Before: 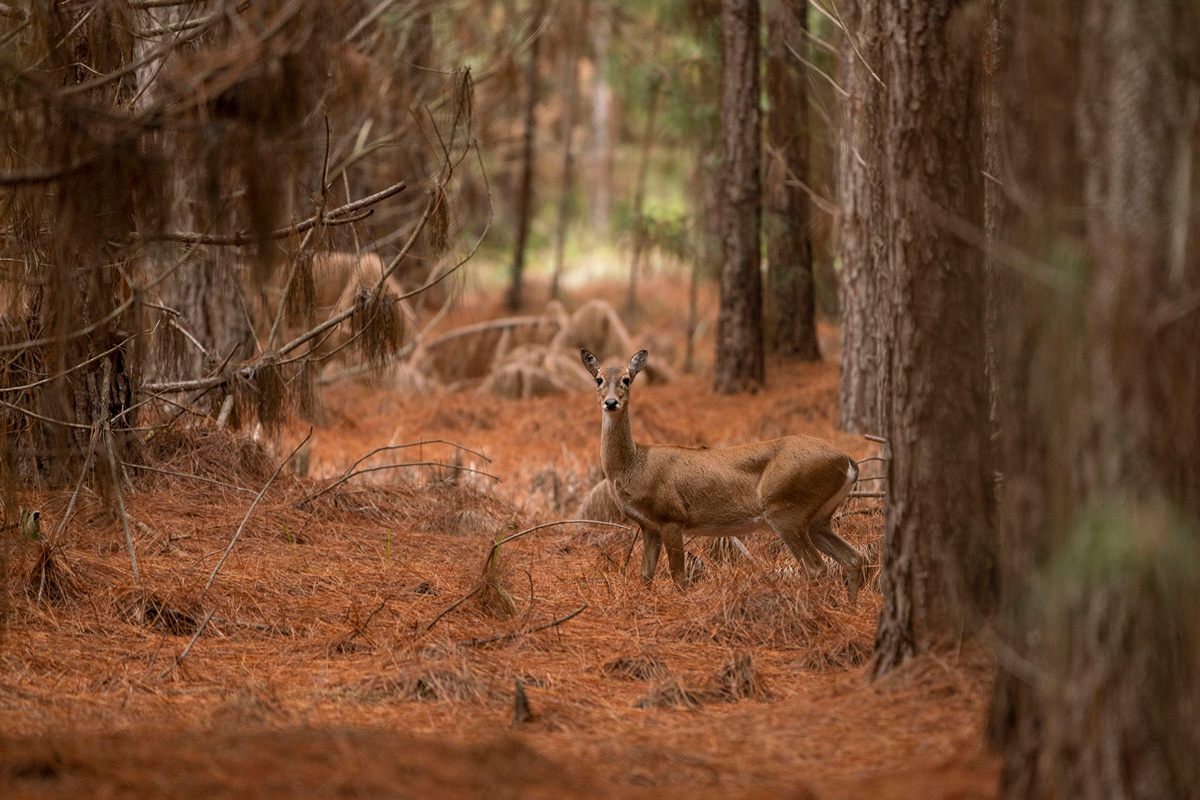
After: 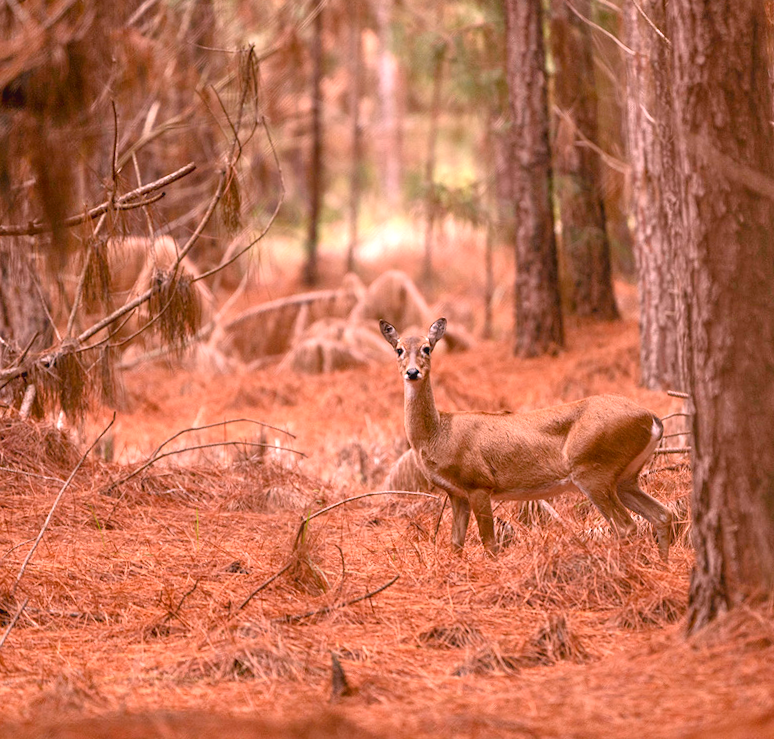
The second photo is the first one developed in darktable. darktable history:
color balance rgb: shadows lift › chroma 2%, shadows lift › hue 250°, power › hue 326.4°, highlights gain › chroma 2%, highlights gain › hue 64.8°, global offset › luminance 0.5%, global offset › hue 58.8°, perceptual saturation grading › highlights -25%, perceptual saturation grading › shadows 30%, global vibrance 15%
tone equalizer: -8 EV 1 EV, -7 EV 1 EV, -6 EV 1 EV, -5 EV 1 EV, -4 EV 1 EV, -3 EV 0.75 EV, -2 EV 0.5 EV, -1 EV 0.25 EV
rotate and perspective: rotation -3°, crop left 0.031, crop right 0.968, crop top 0.07, crop bottom 0.93
exposure: black level correction 0.001, exposure 0.5 EV, compensate exposure bias true, compensate highlight preservation false
crop and rotate: left 15.546%, right 17.787%
contrast brightness saturation: contrast 0.05
white balance: red 1.188, blue 1.11
